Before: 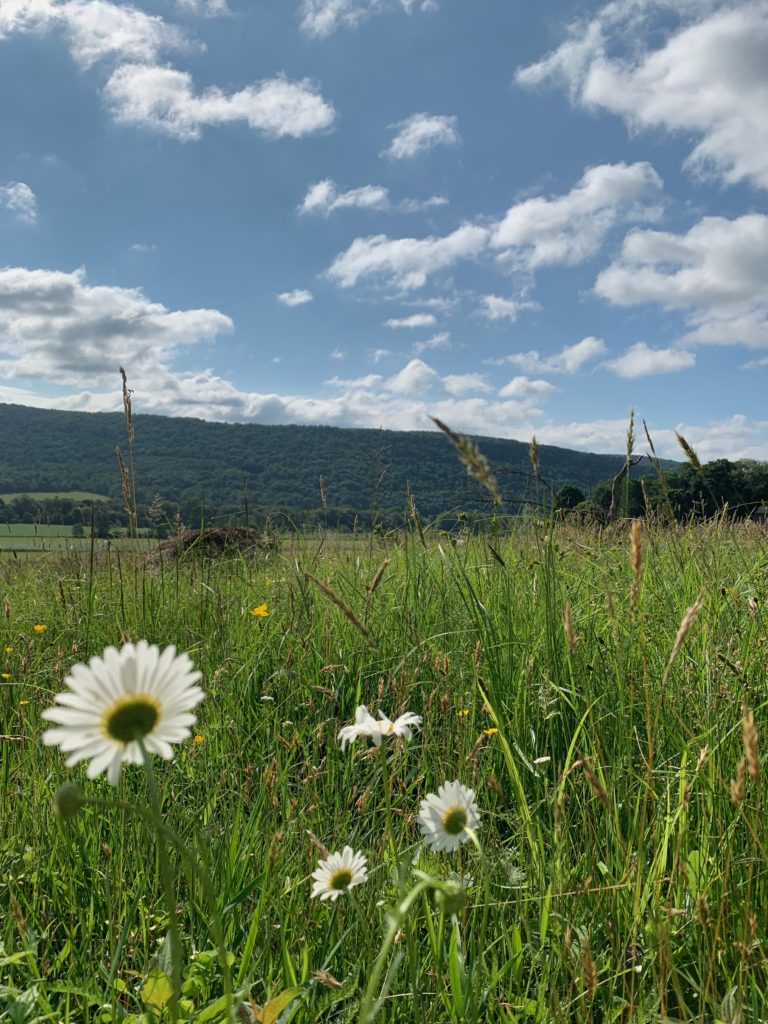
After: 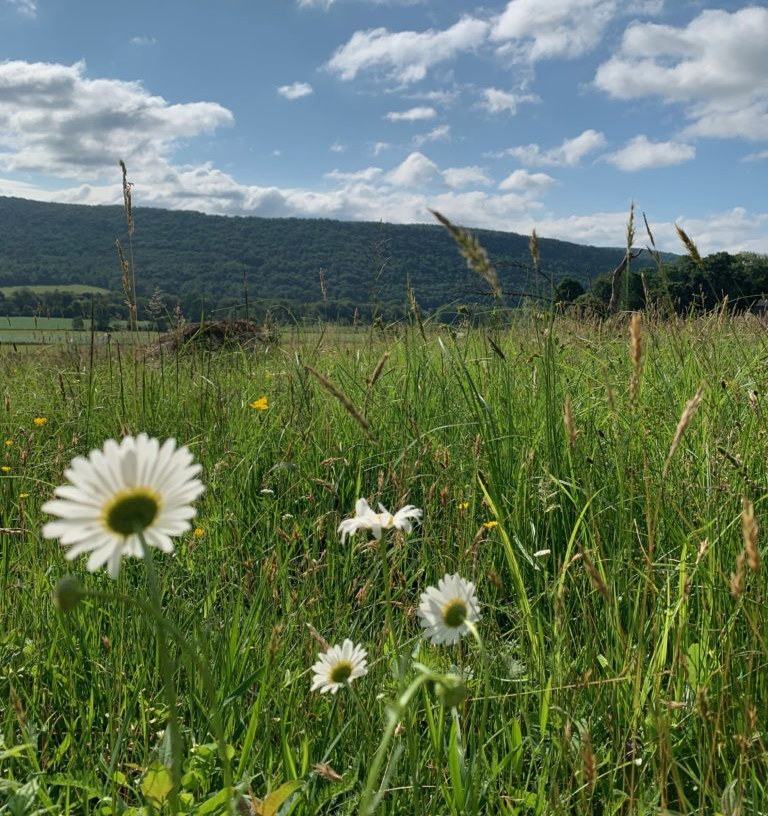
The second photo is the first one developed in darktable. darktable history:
crop and rotate: top 20.292%
